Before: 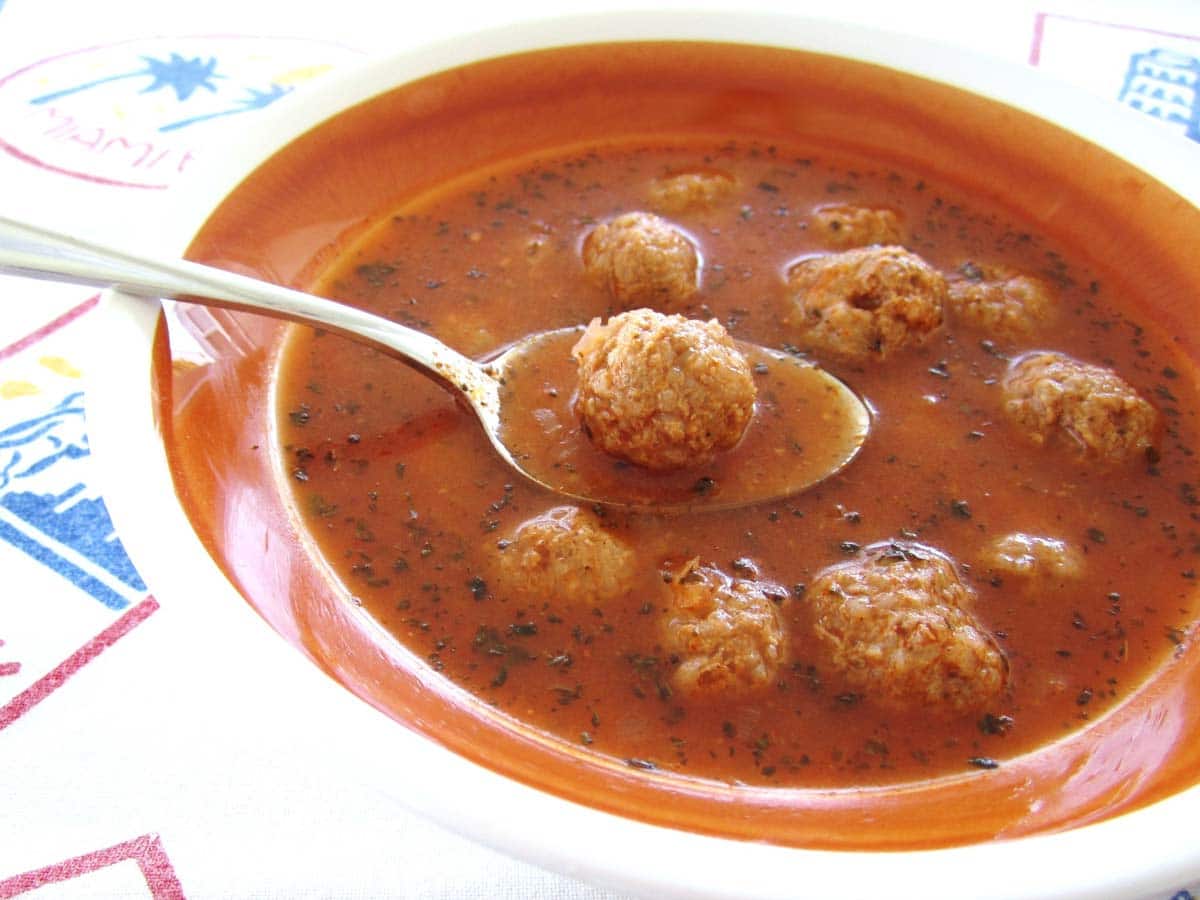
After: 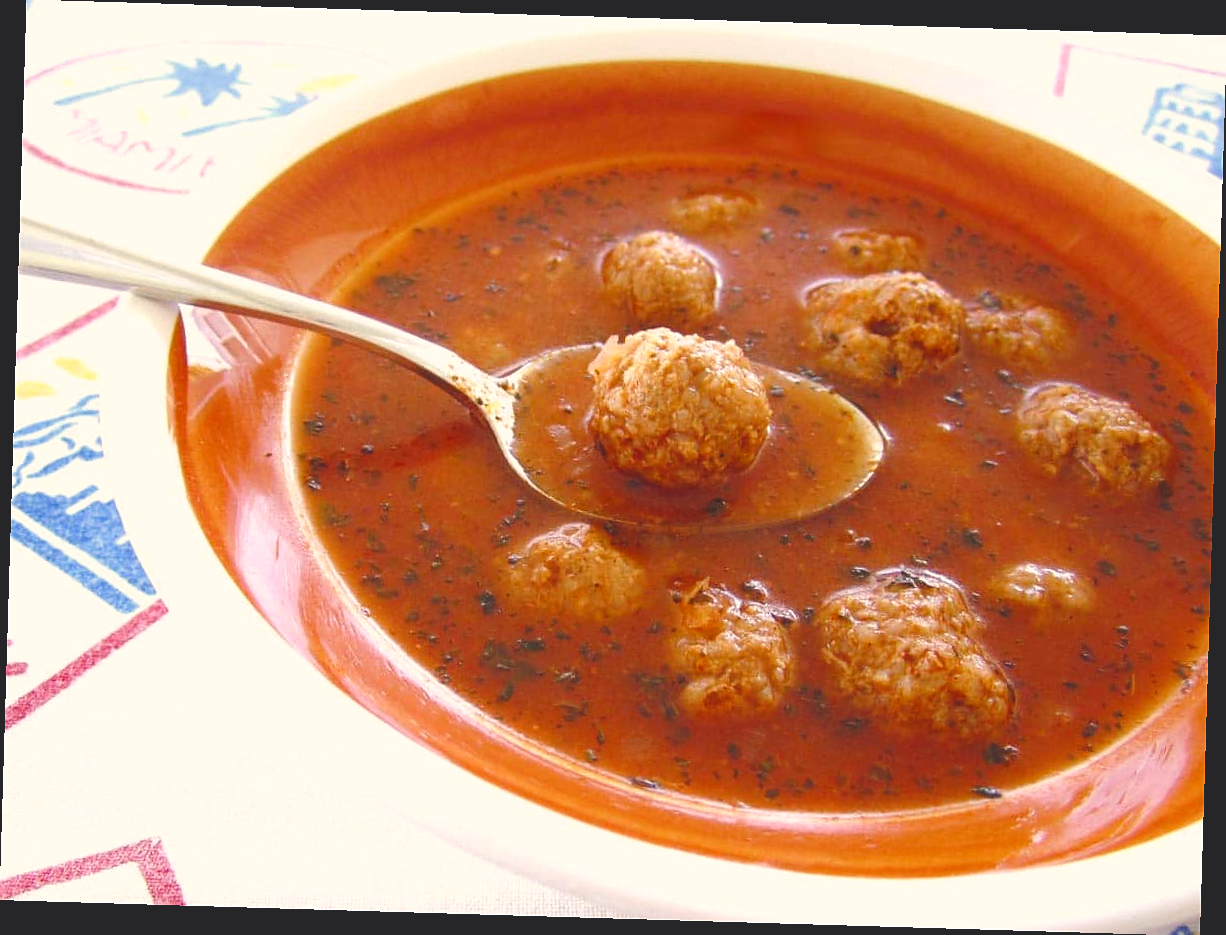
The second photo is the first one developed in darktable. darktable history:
rotate and perspective: rotation 1.72°, automatic cropping off
sharpen: radius 1
color balance rgb: shadows lift › chroma 2%, shadows lift › hue 247.2°, power › chroma 0.3%, power › hue 25.2°, highlights gain › chroma 3%, highlights gain › hue 60°, global offset › luminance 2%, perceptual saturation grading › global saturation 20%, perceptual saturation grading › highlights -20%, perceptual saturation grading › shadows 30%
